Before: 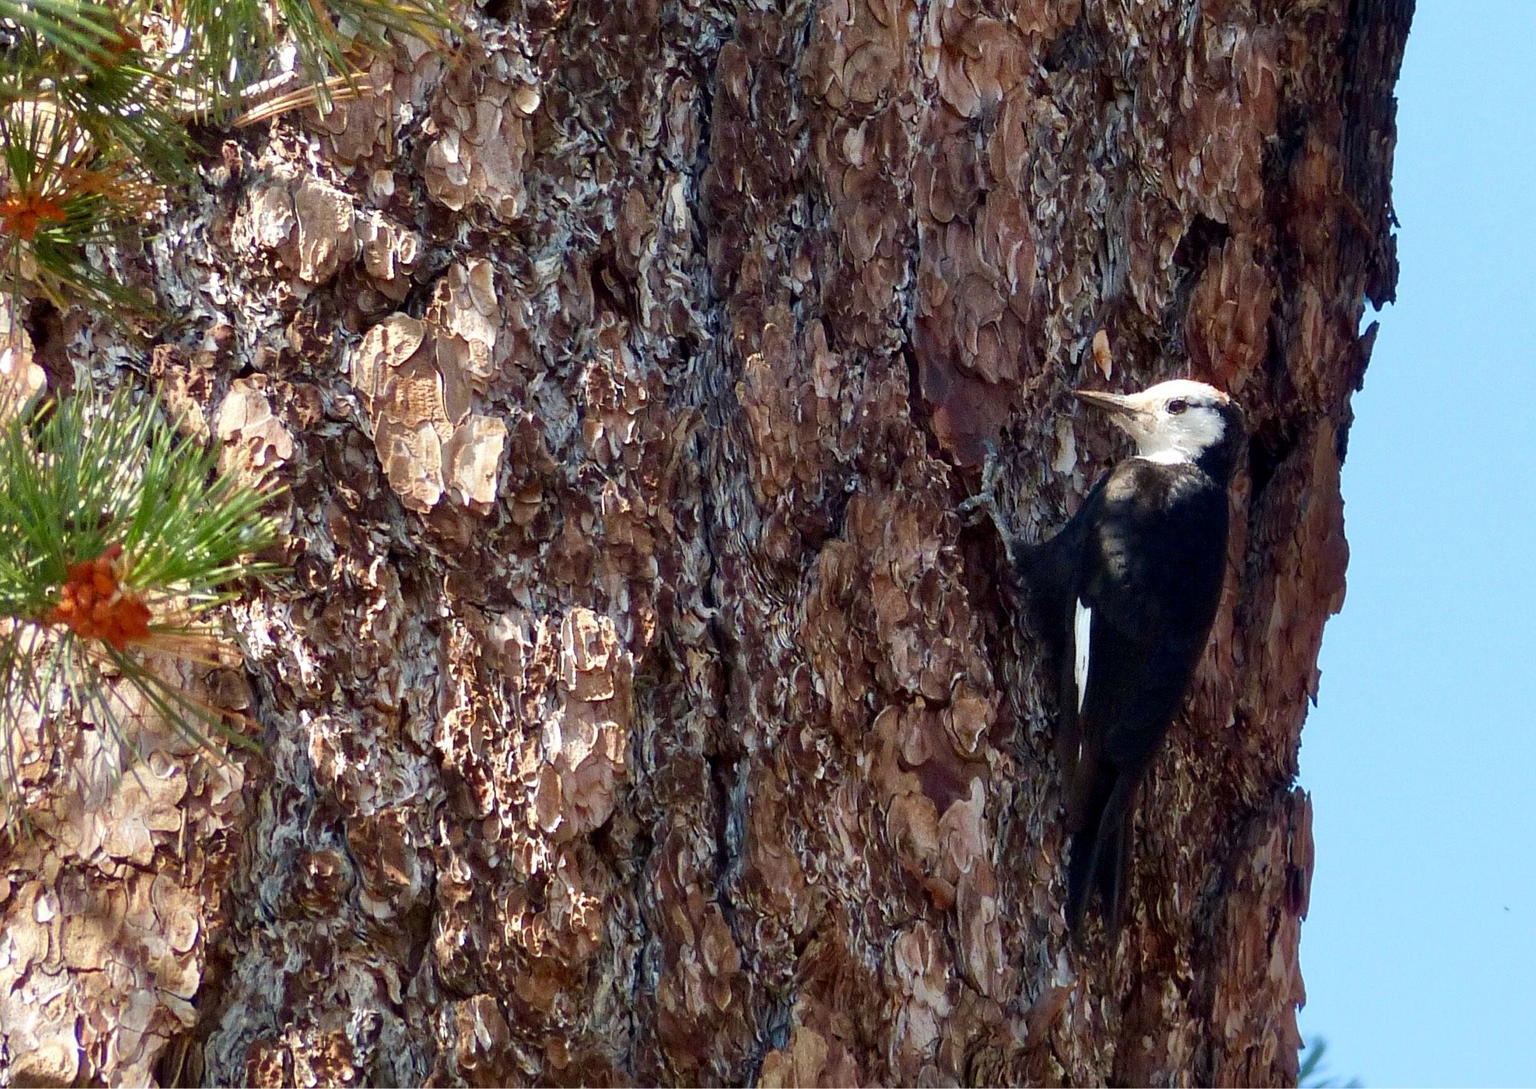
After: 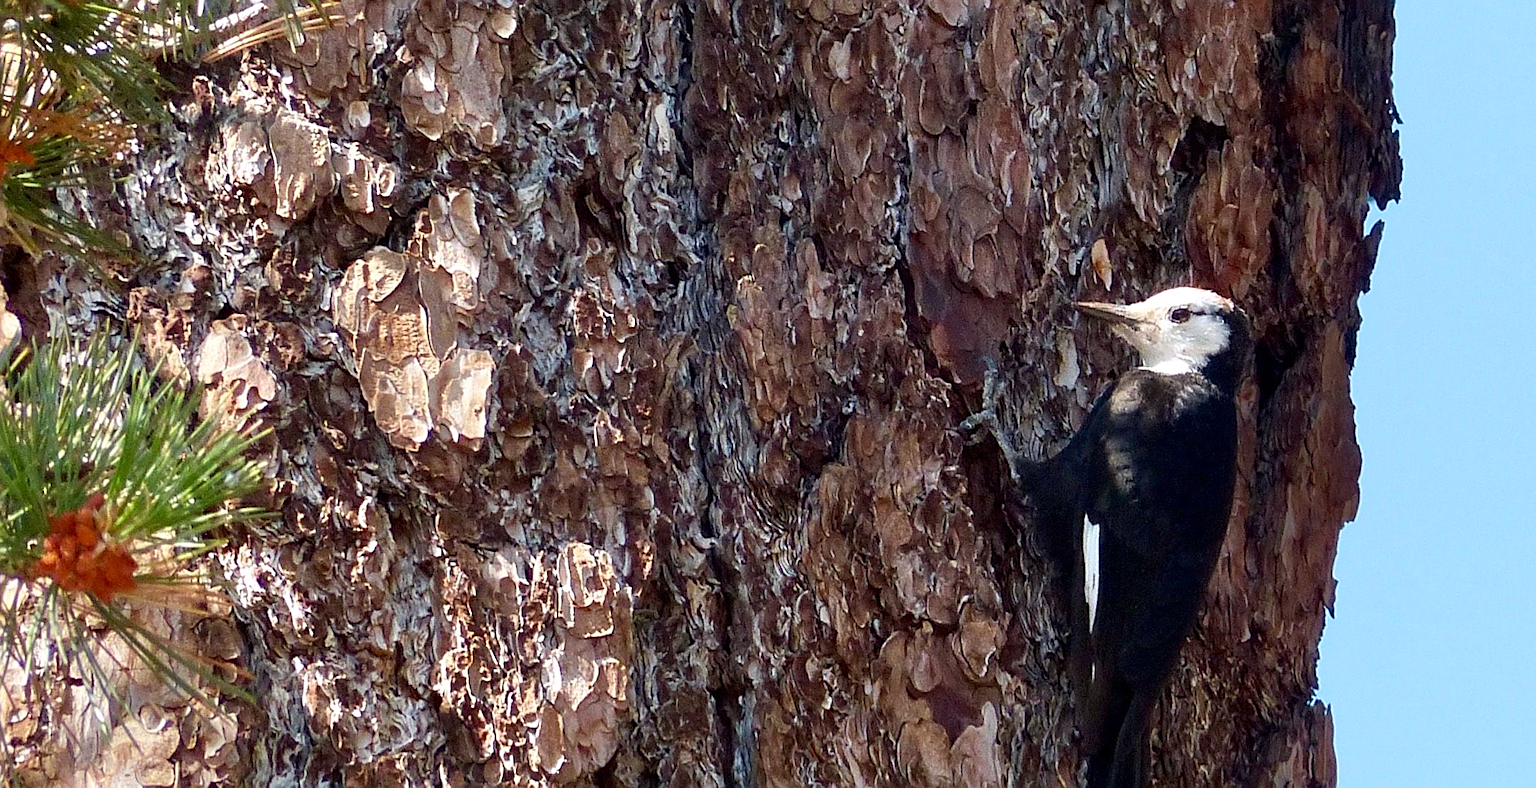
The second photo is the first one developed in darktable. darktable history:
crop: left 0.387%, top 5.469%, bottom 19.809%
sharpen: on, module defaults
rotate and perspective: rotation -2°, crop left 0.022, crop right 0.978, crop top 0.049, crop bottom 0.951
white balance: red 1.009, blue 1.027
